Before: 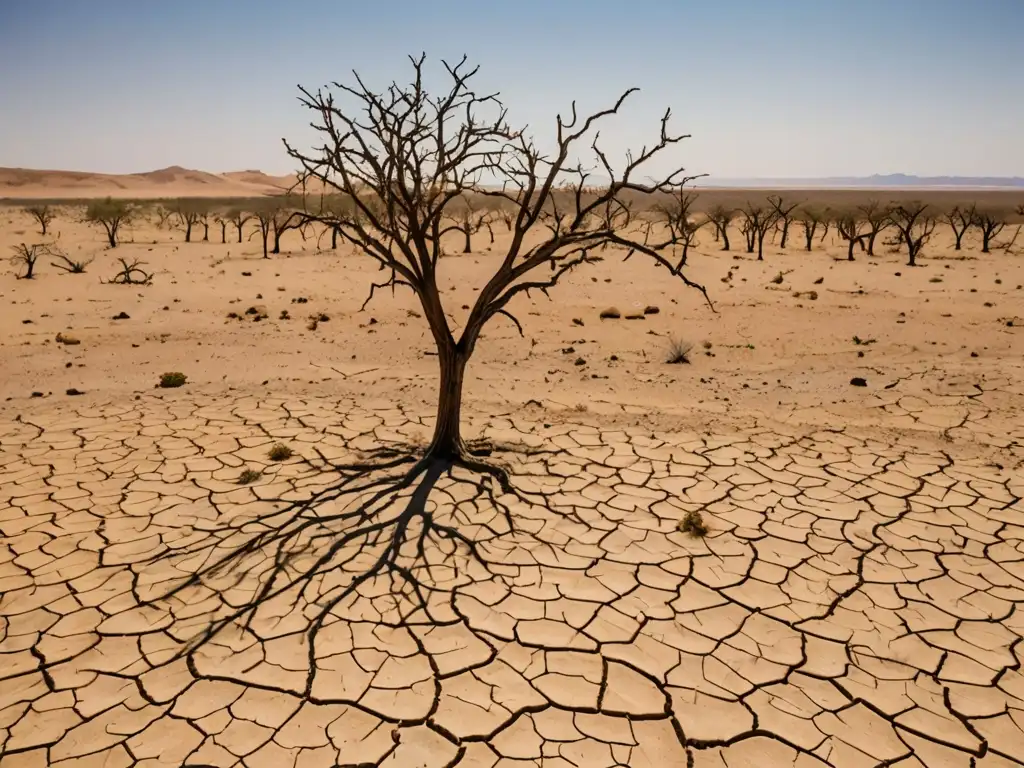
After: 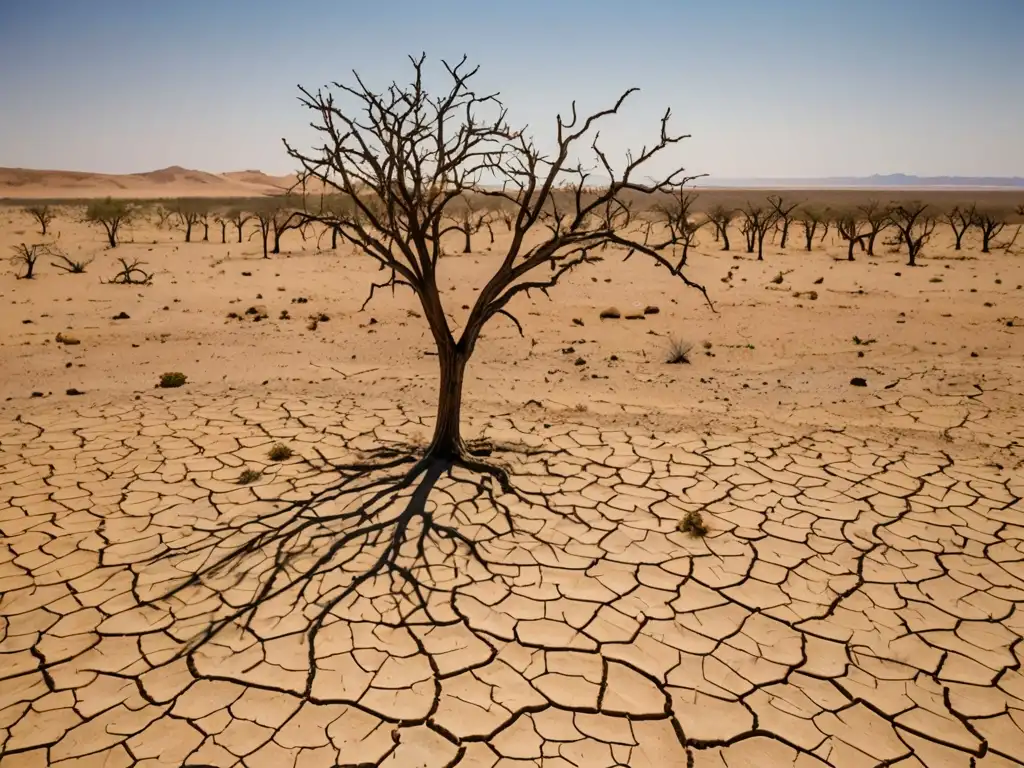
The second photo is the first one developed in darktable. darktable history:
vignetting: fall-off start 72.58%, fall-off radius 107.04%, brightness -0.22, saturation 0.132, center (-0.031, -0.047), width/height ratio 0.727
